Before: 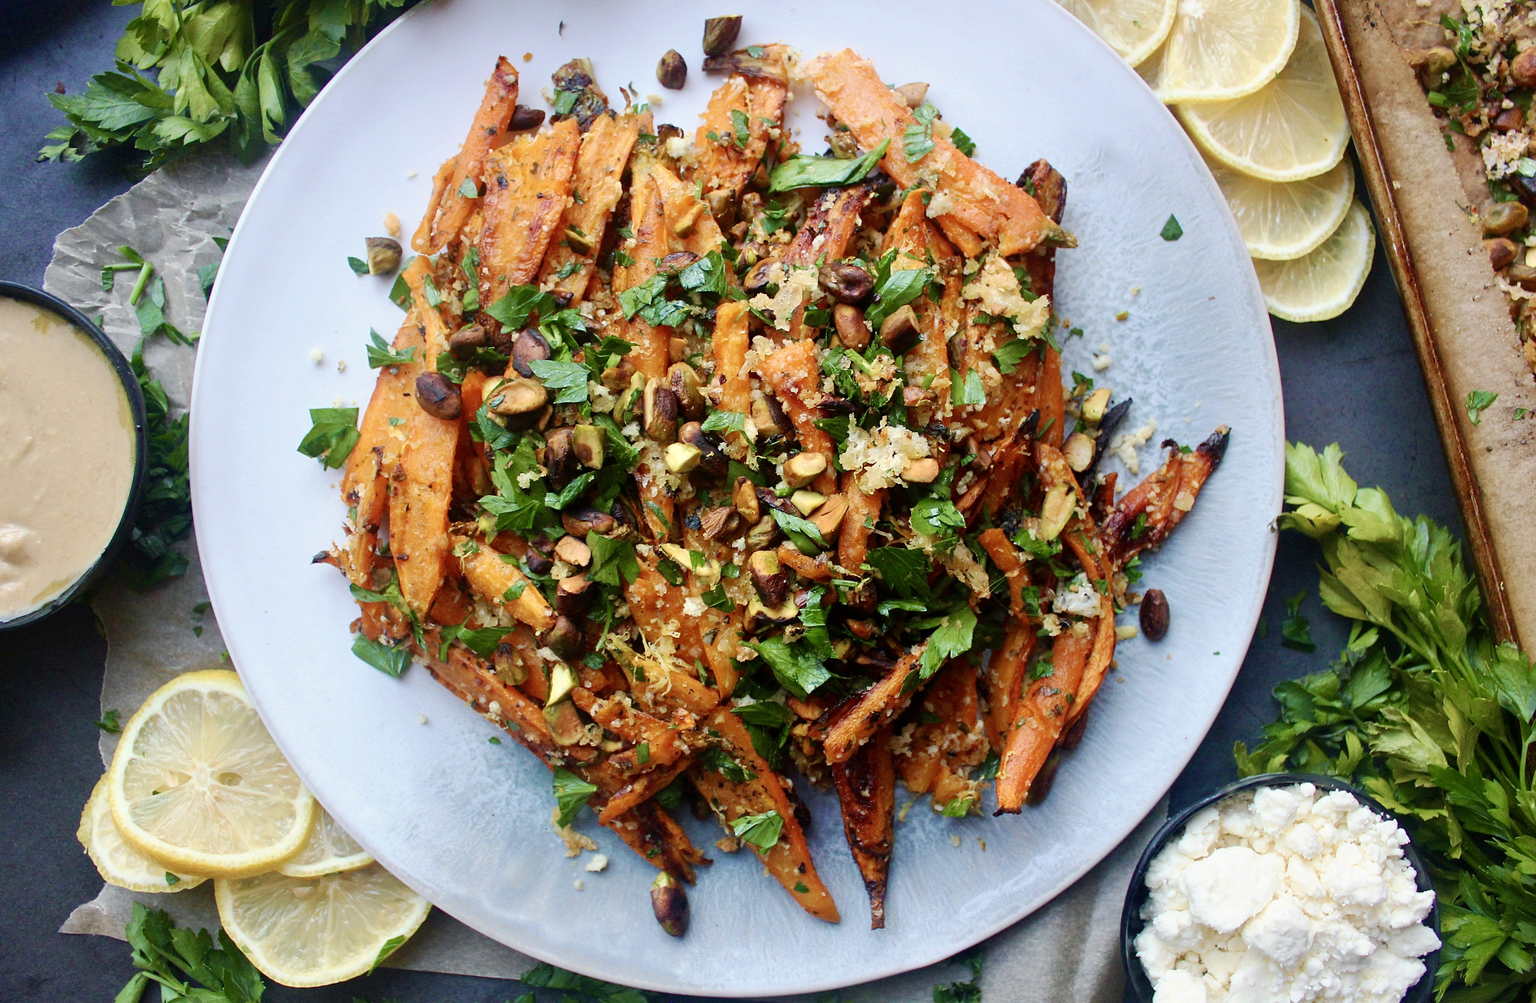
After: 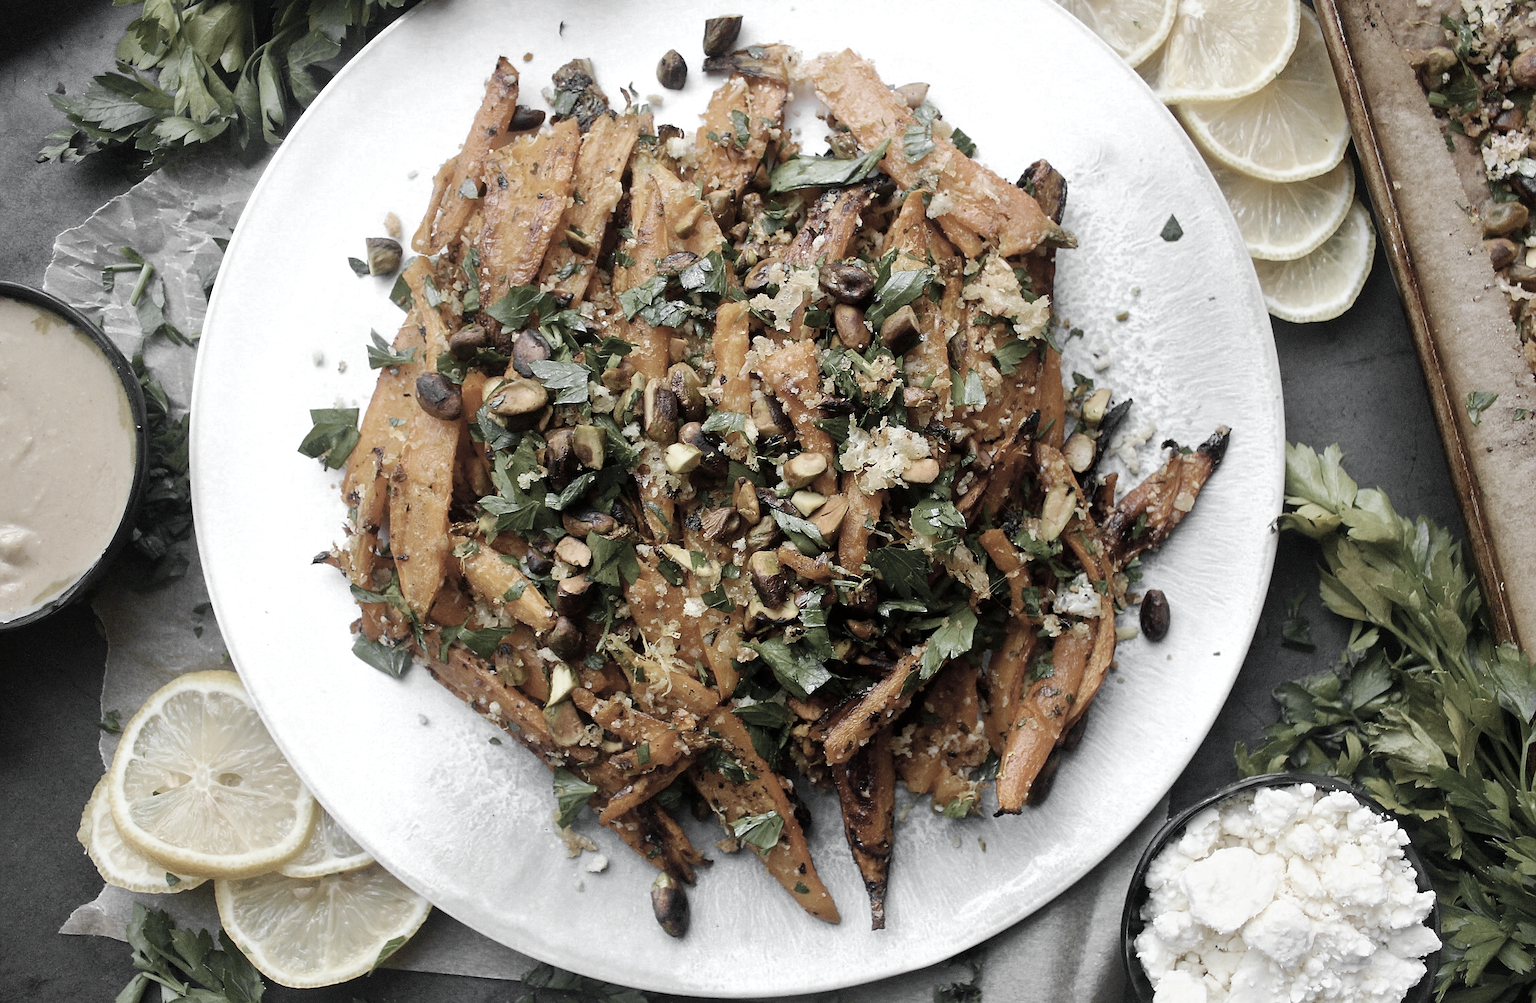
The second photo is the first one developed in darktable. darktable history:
sharpen: on, module defaults
color contrast: green-magenta contrast 0.81
color zones: curves: ch0 [(0, 0.613) (0.01, 0.613) (0.245, 0.448) (0.498, 0.529) (0.642, 0.665) (0.879, 0.777) (0.99, 0.613)]; ch1 [(0, 0.035) (0.121, 0.189) (0.259, 0.197) (0.415, 0.061) (0.589, 0.022) (0.732, 0.022) (0.857, 0.026) (0.991, 0.053)]
